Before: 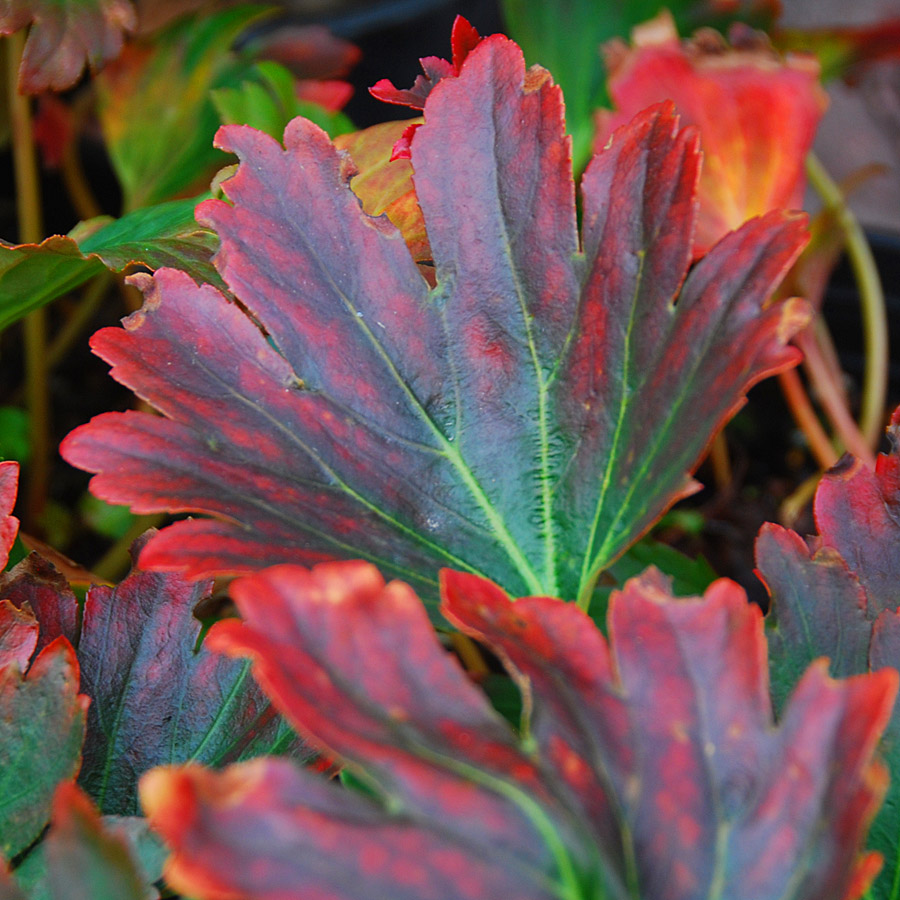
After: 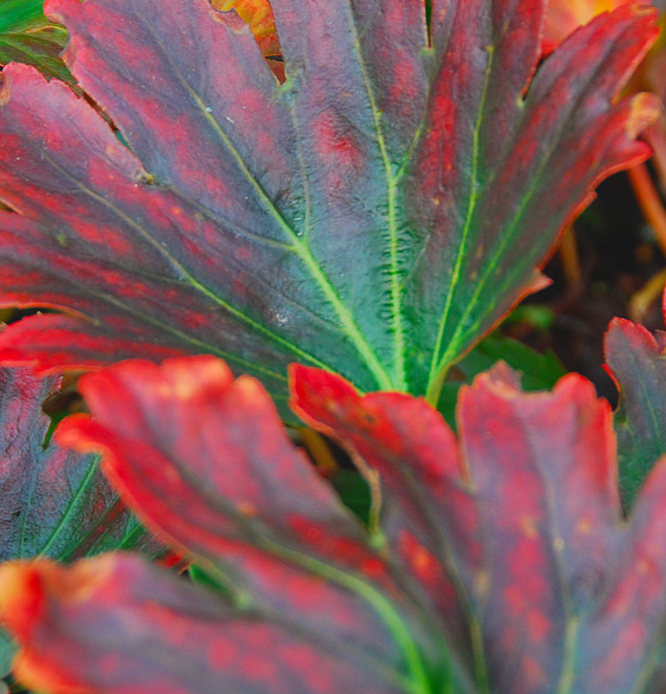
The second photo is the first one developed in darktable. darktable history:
crop: left 16.871%, top 22.857%, right 9.116%
white balance: red 1.029, blue 0.92
local contrast: highlights 100%, shadows 100%, detail 120%, midtone range 0.2
lowpass: radius 0.1, contrast 0.85, saturation 1.1, unbound 0
